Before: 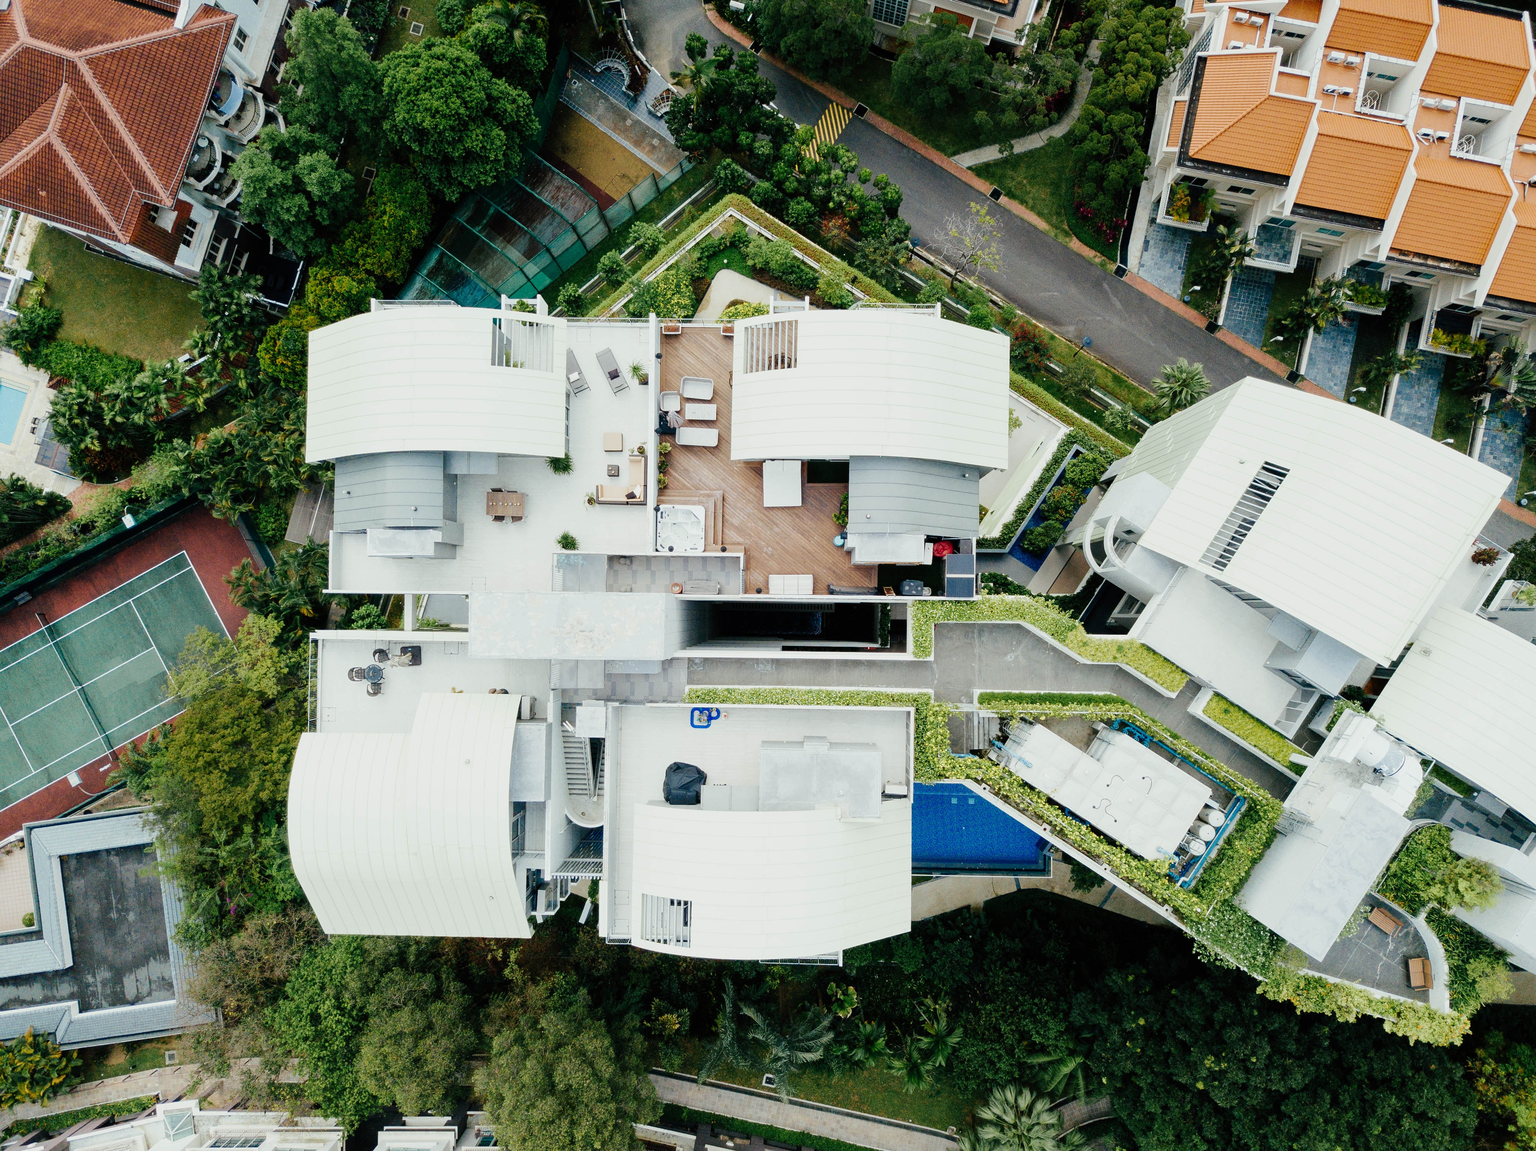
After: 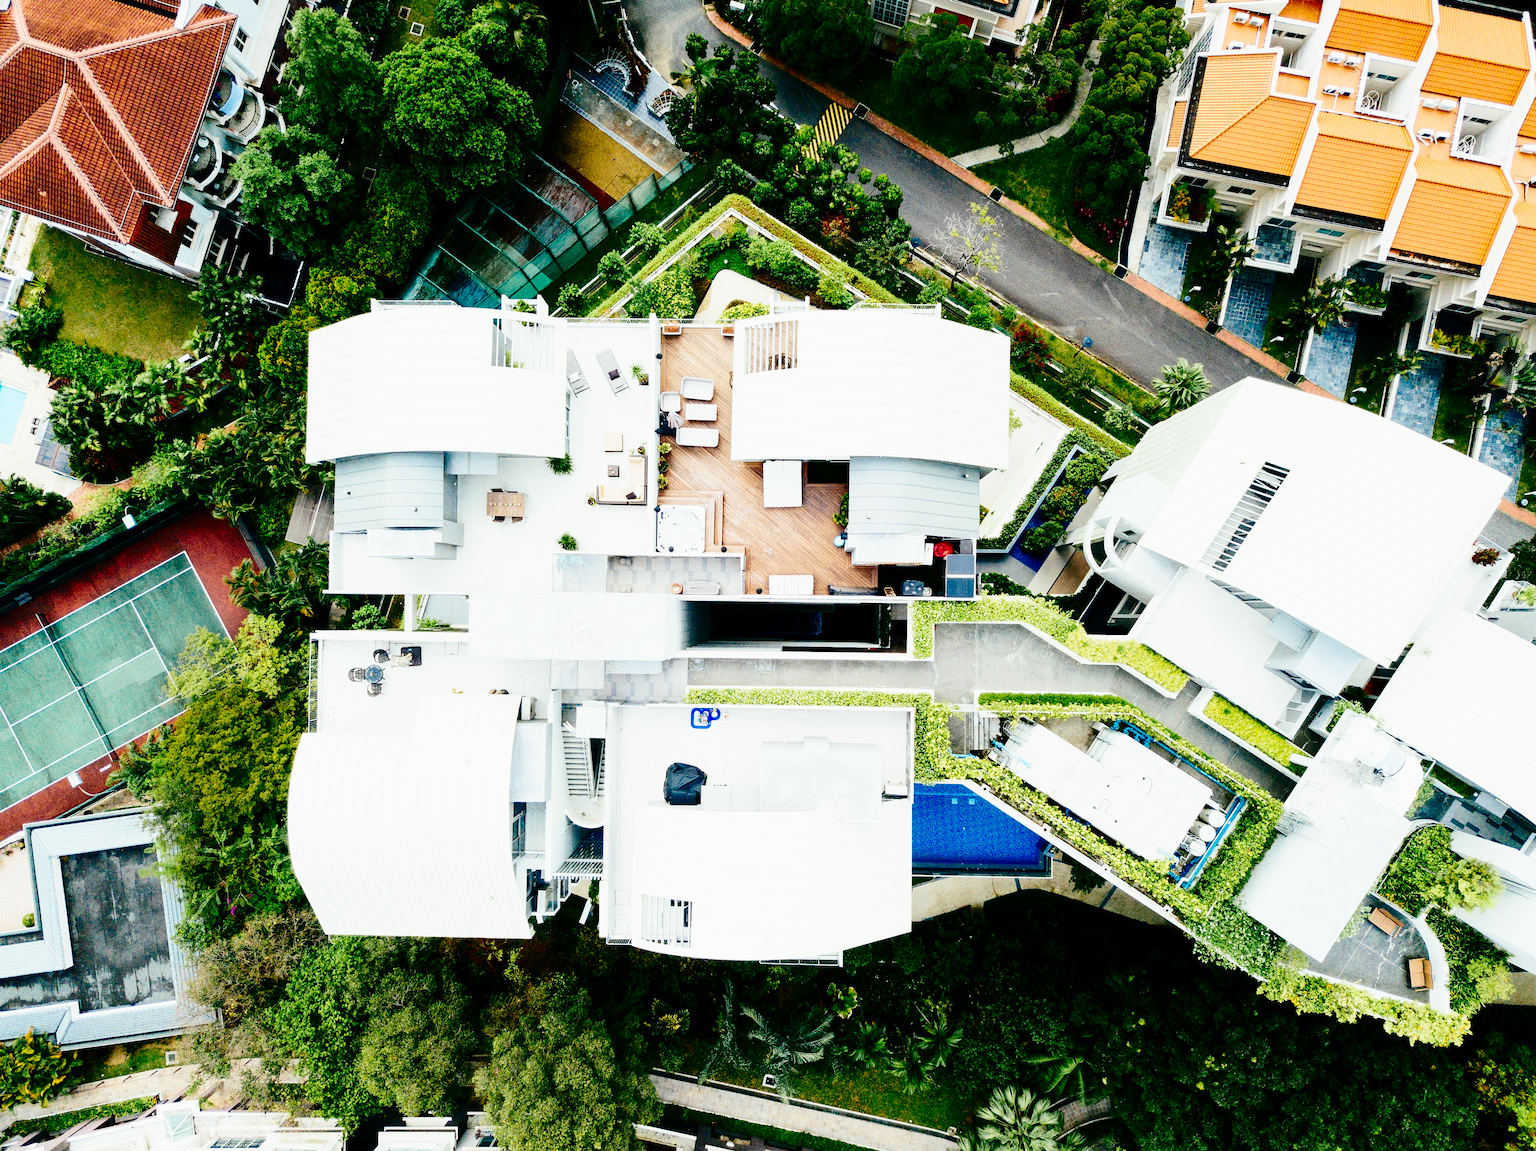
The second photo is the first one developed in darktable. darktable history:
contrast brightness saturation: contrast 0.19, brightness -0.11, saturation 0.21
base curve: curves: ch0 [(0, 0) (0.028, 0.03) (0.121, 0.232) (0.46, 0.748) (0.859, 0.968) (1, 1)], preserve colors none
